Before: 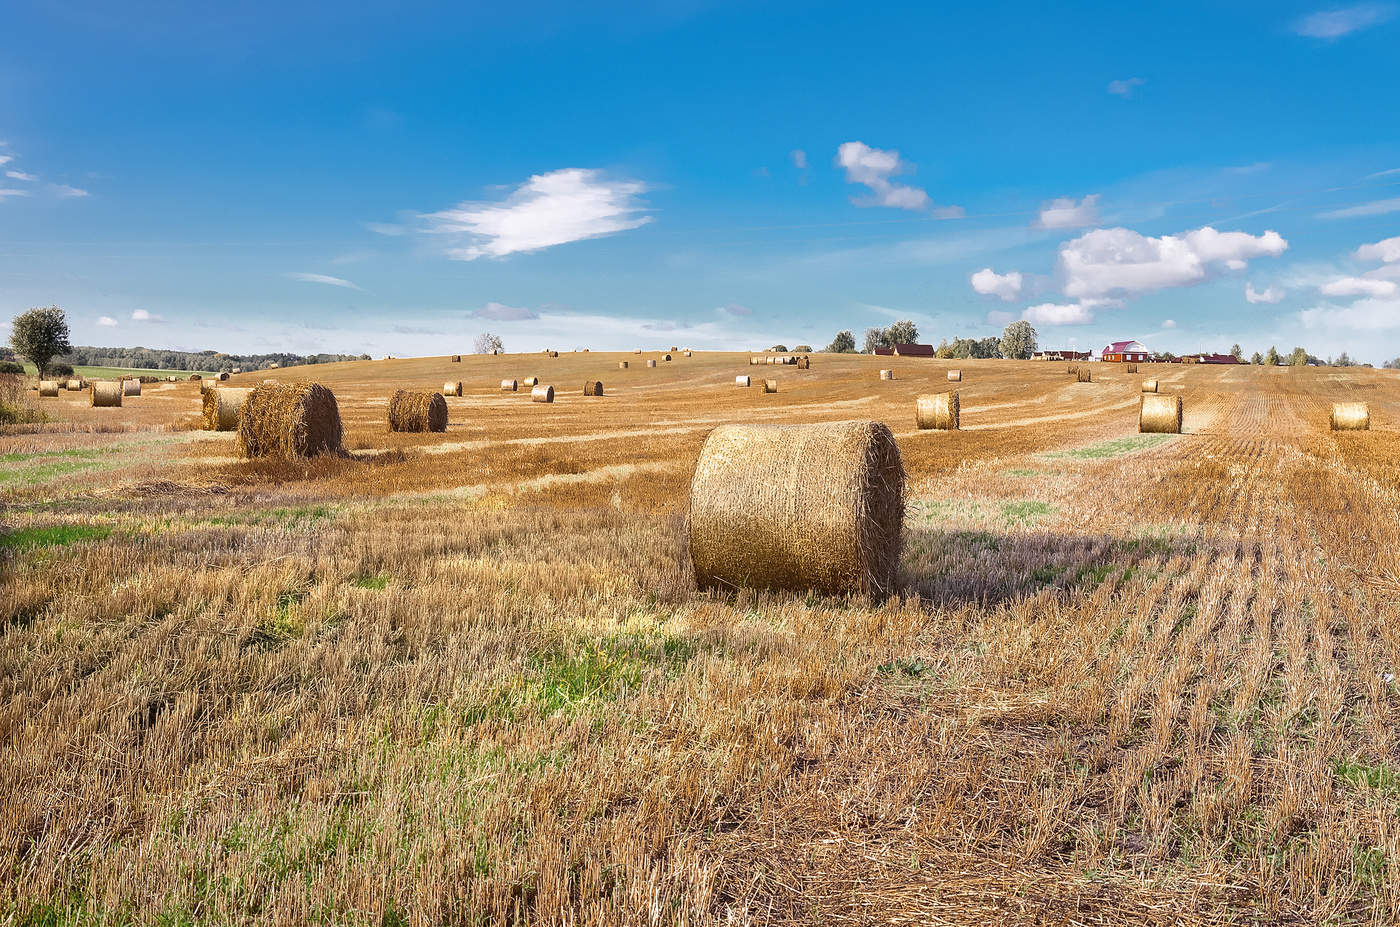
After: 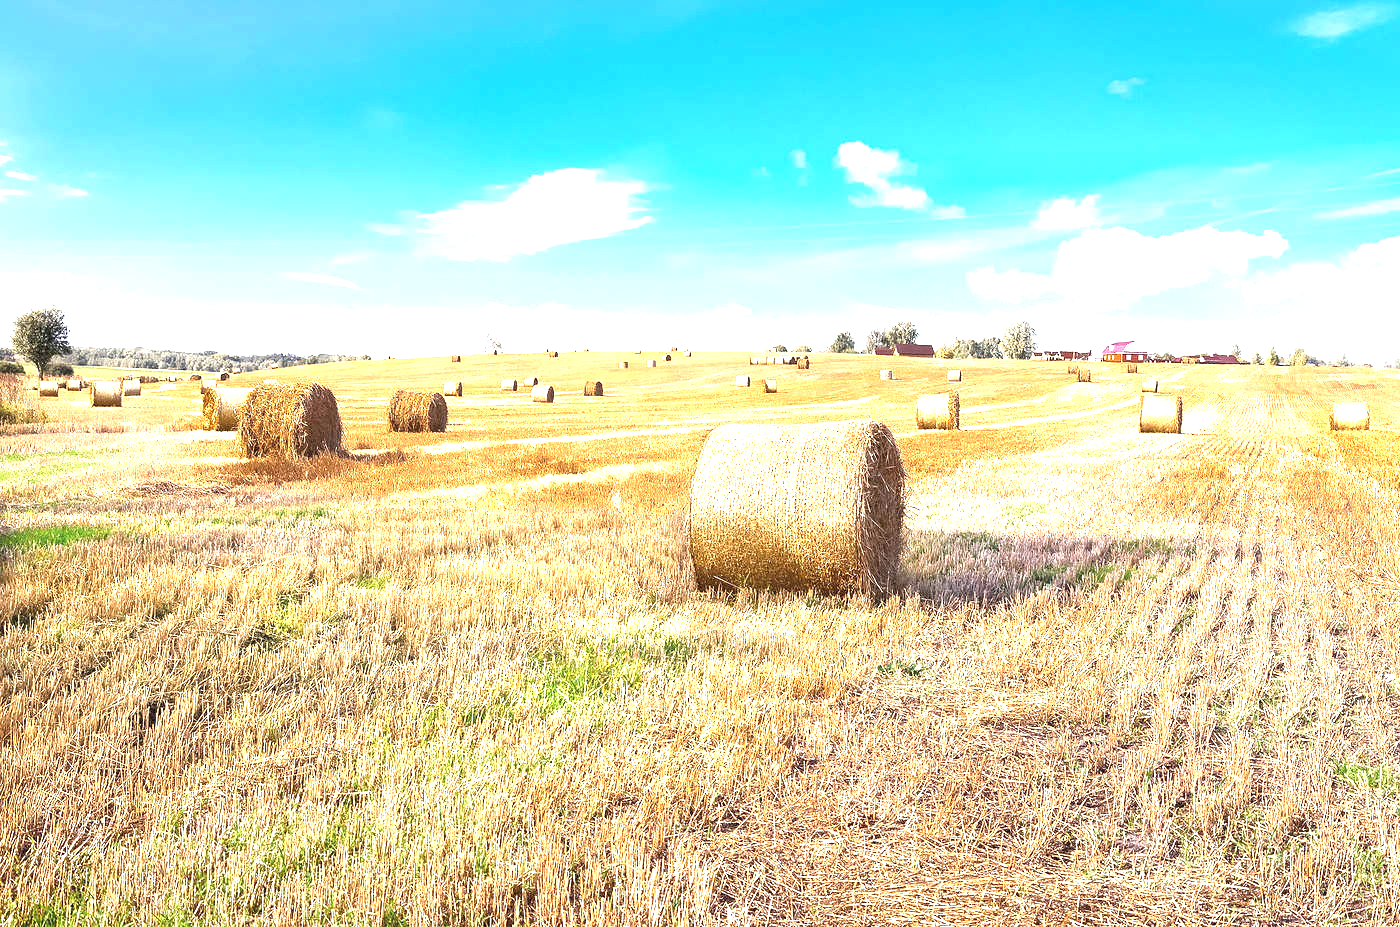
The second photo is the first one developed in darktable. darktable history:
exposure: black level correction 0, exposure 1.662 EV, compensate highlight preservation false
